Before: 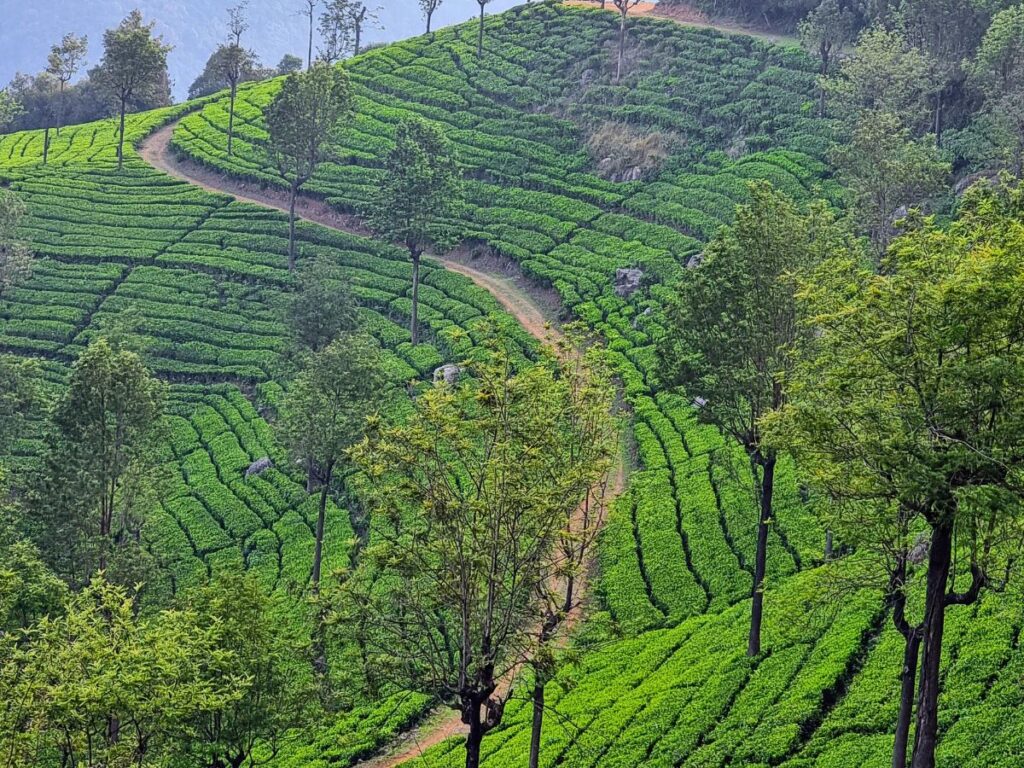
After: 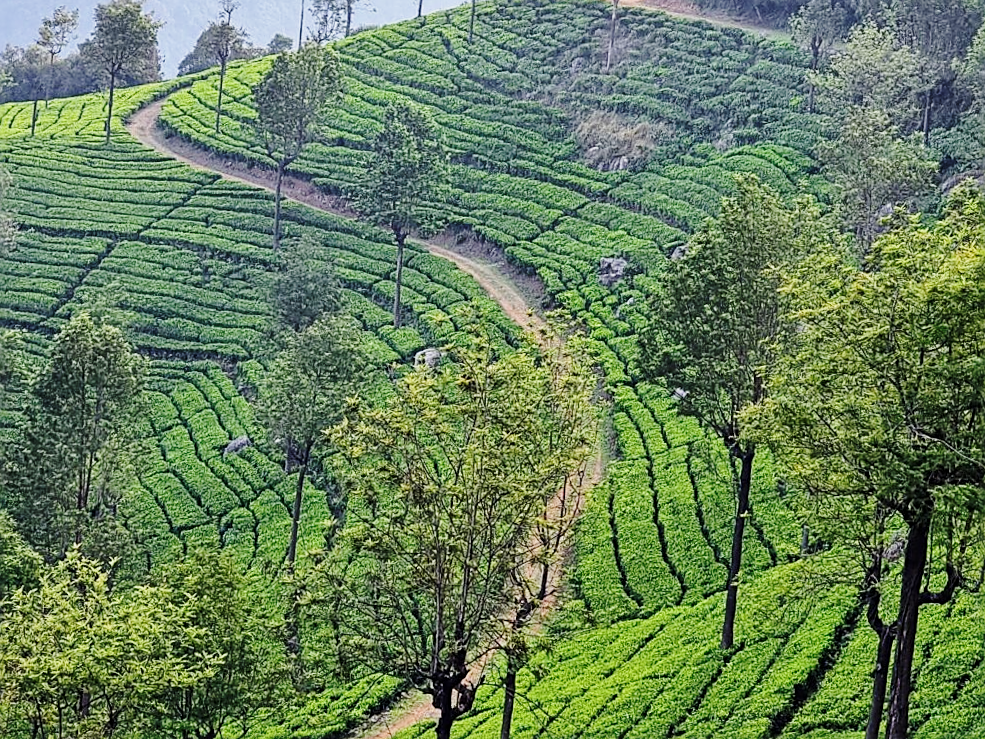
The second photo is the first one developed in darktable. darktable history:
crop and rotate: angle -1.69°
base curve: curves: ch0 [(0, 0) (0.028, 0.03) (0.121, 0.232) (0.46, 0.748) (0.859, 0.968) (1, 1)], preserve colors none
contrast brightness saturation: saturation -0.17
sharpen: on, module defaults
exposure: exposure -0.462 EV, compensate highlight preservation false
